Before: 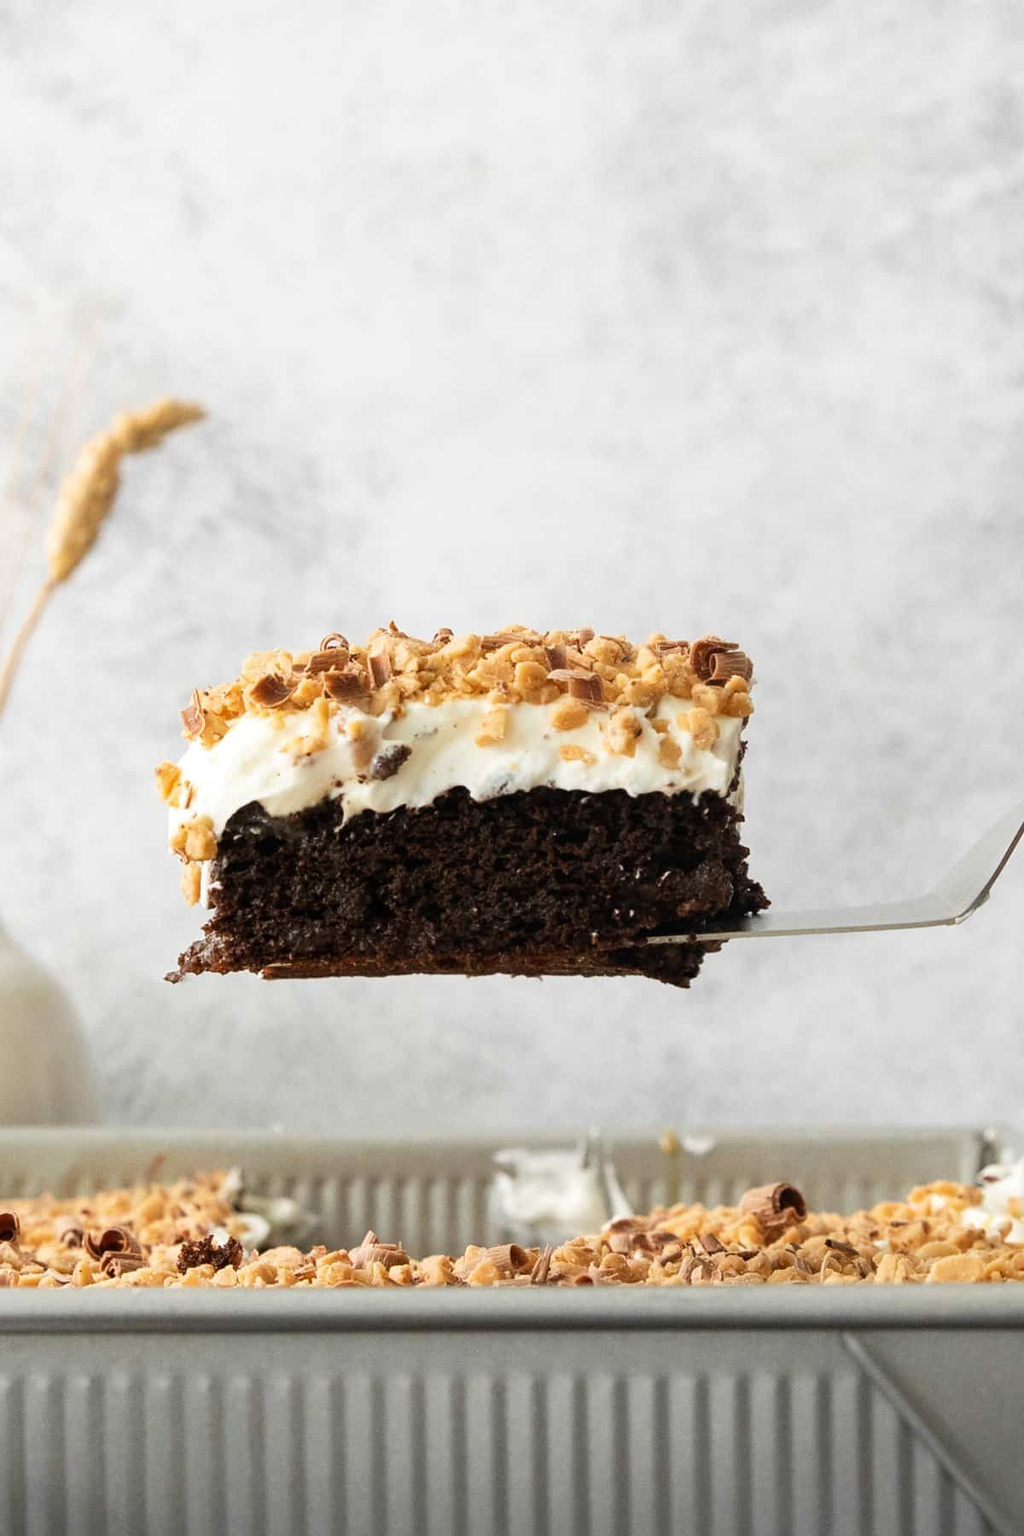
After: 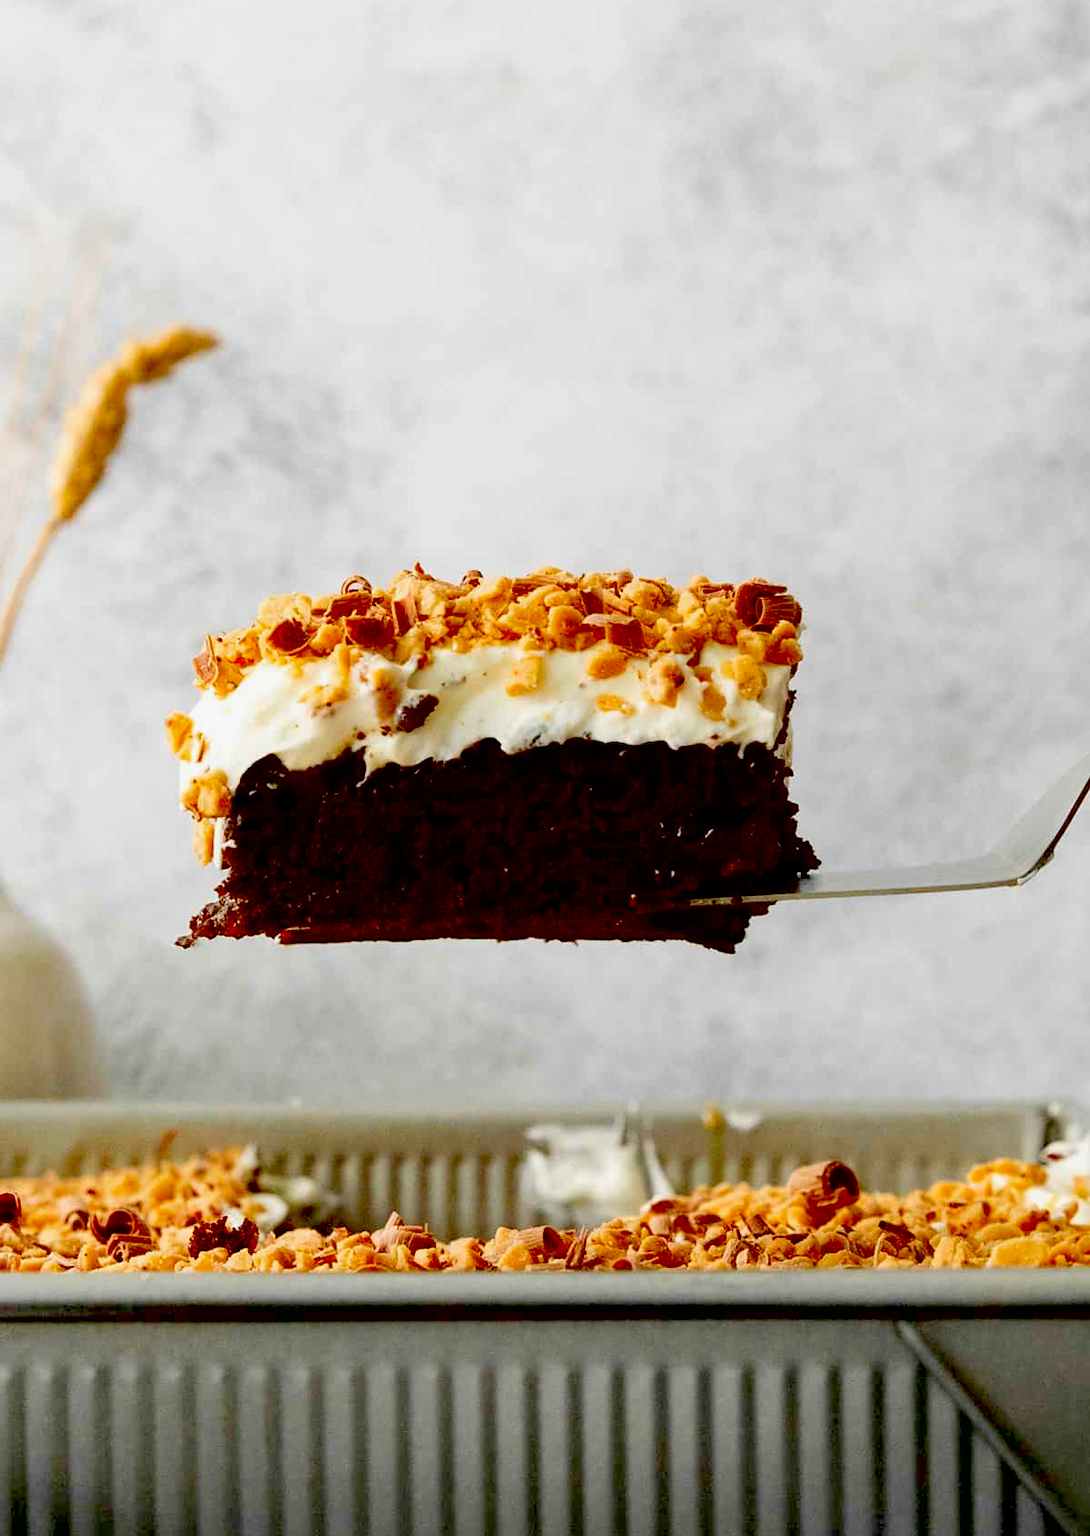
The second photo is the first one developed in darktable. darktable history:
contrast brightness saturation: brightness -0.023, saturation 0.338
crop and rotate: top 6.073%
exposure: black level correction 0.098, exposure -0.094 EV, compensate highlight preservation false
